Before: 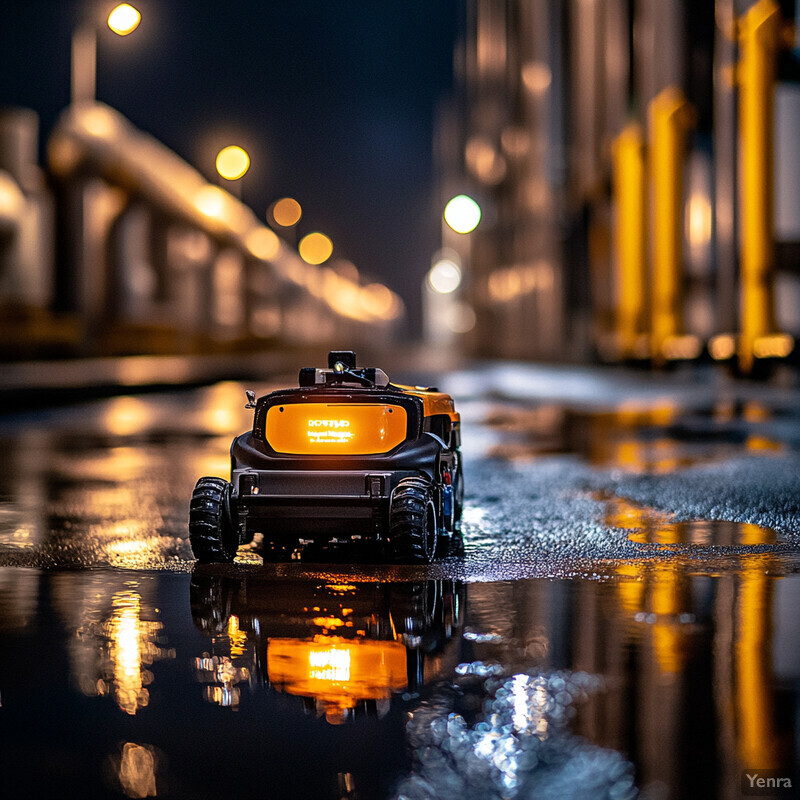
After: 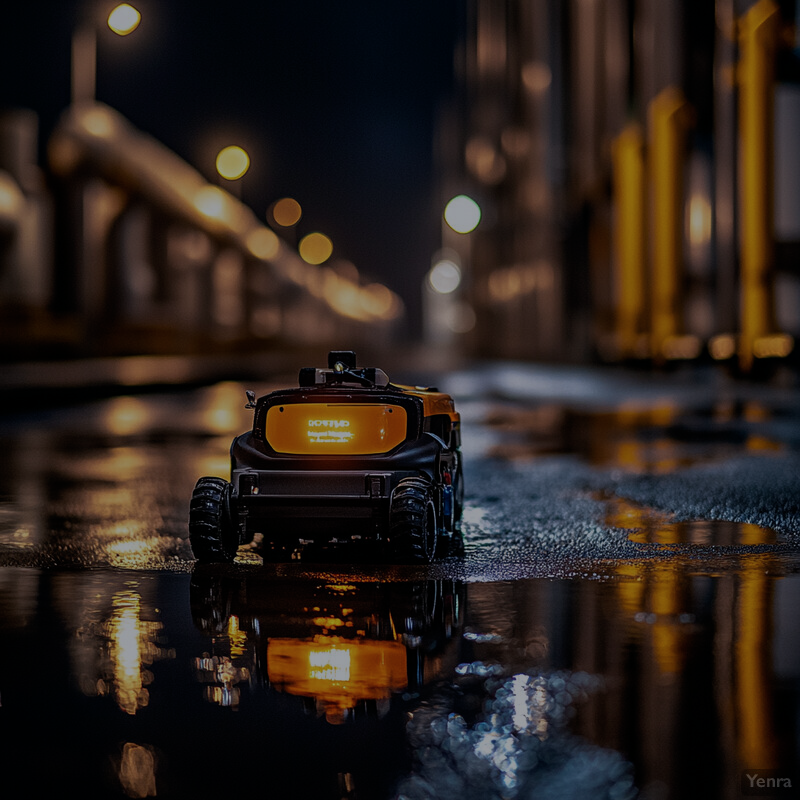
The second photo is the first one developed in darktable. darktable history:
color correction: highlights a* -0.126, highlights b* -5.29, shadows a* -0.138, shadows b* -0.081
tone equalizer: -8 EV -1.99 EV, -7 EV -1.96 EV, -6 EV -1.99 EV, -5 EV -1.98 EV, -4 EV -1.96 EV, -3 EV -1.98 EV, -2 EV -1.99 EV, -1 EV -1.62 EV, +0 EV -1.99 EV, edges refinement/feathering 500, mask exposure compensation -1.57 EV, preserve details no
